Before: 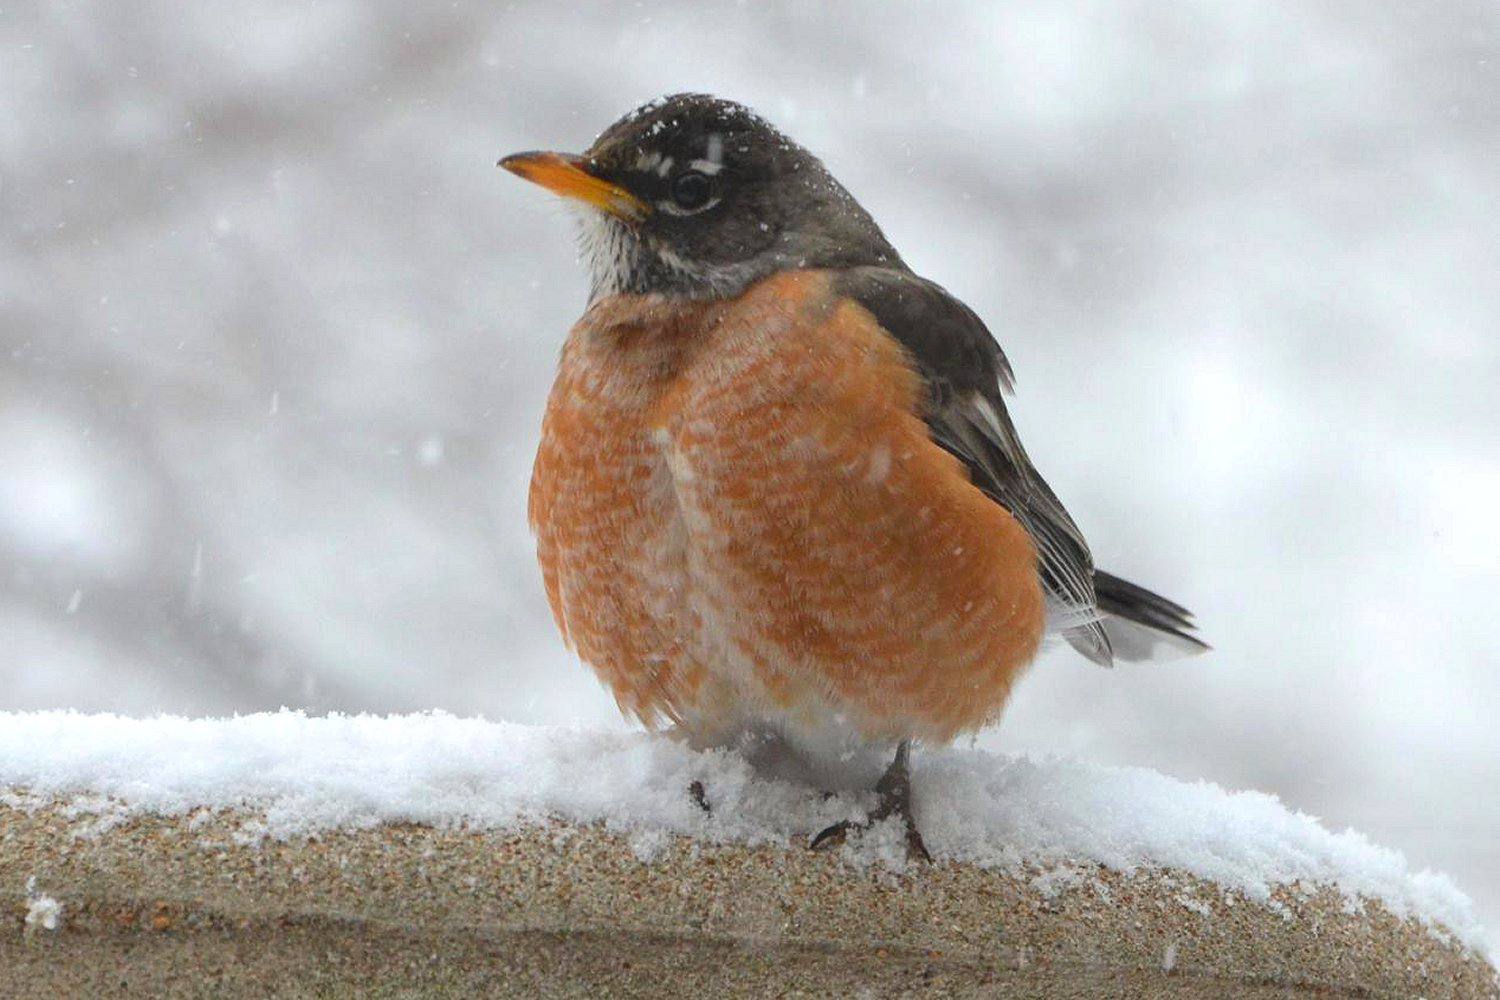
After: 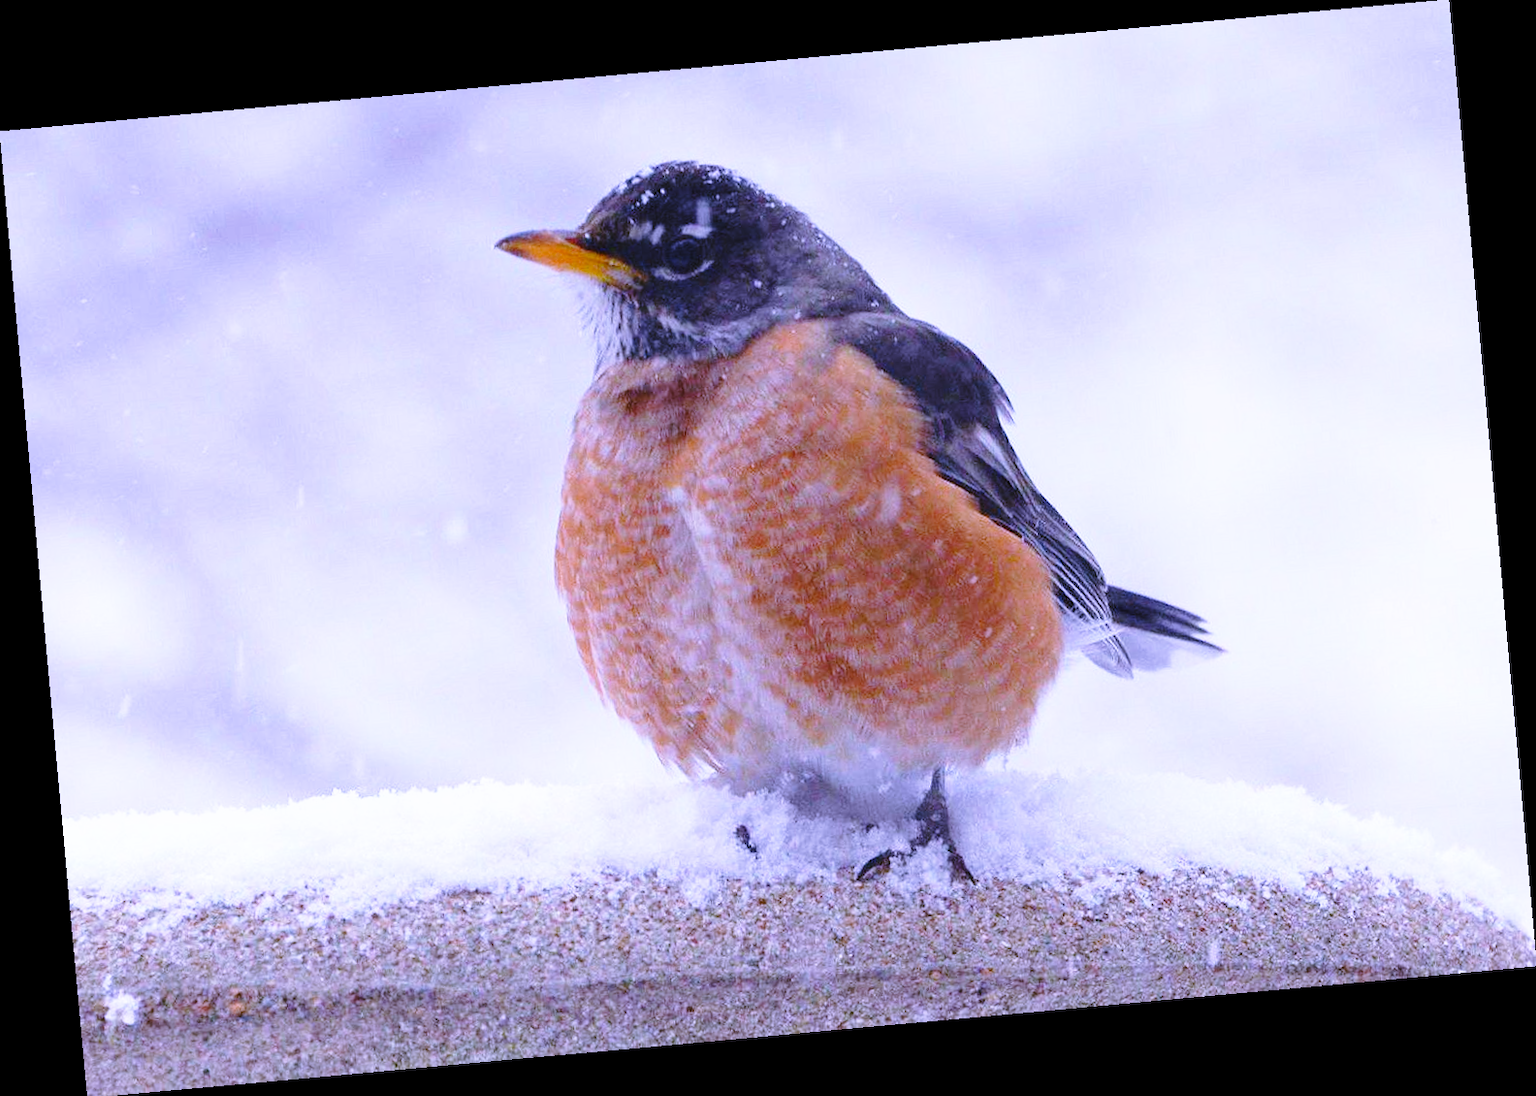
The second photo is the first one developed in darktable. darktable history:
white balance: red 0.98, blue 1.61
base curve: curves: ch0 [(0, 0) (0.028, 0.03) (0.121, 0.232) (0.46, 0.748) (0.859, 0.968) (1, 1)], preserve colors none
rotate and perspective: rotation -5.2°, automatic cropping off
graduated density: on, module defaults
